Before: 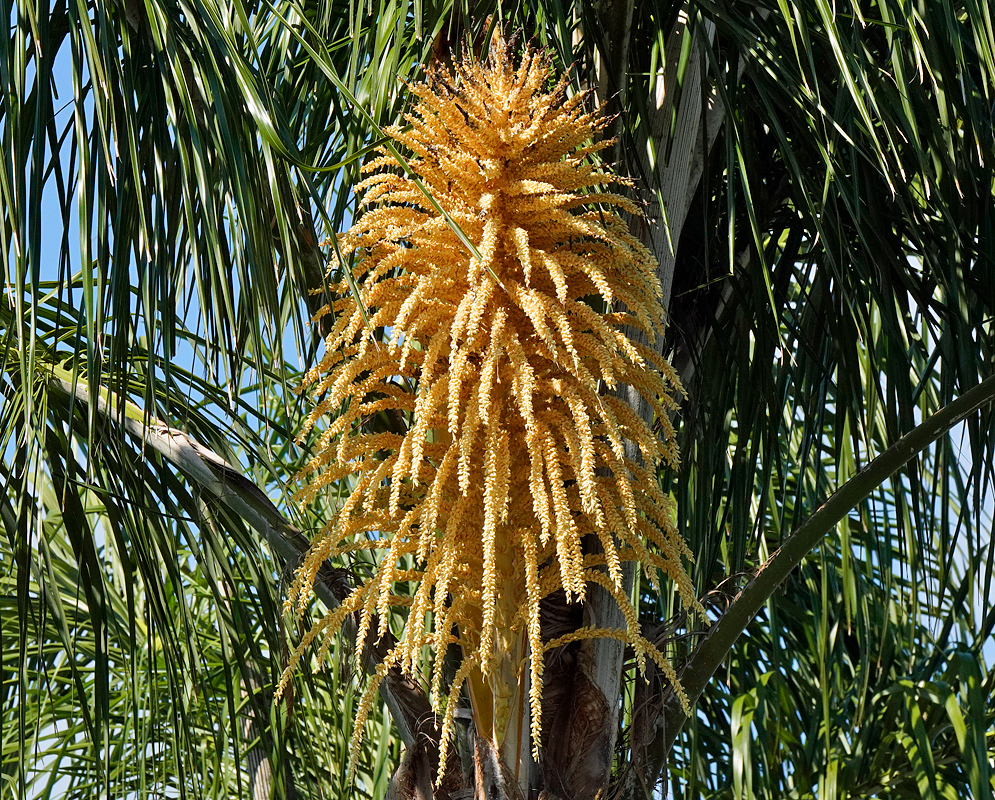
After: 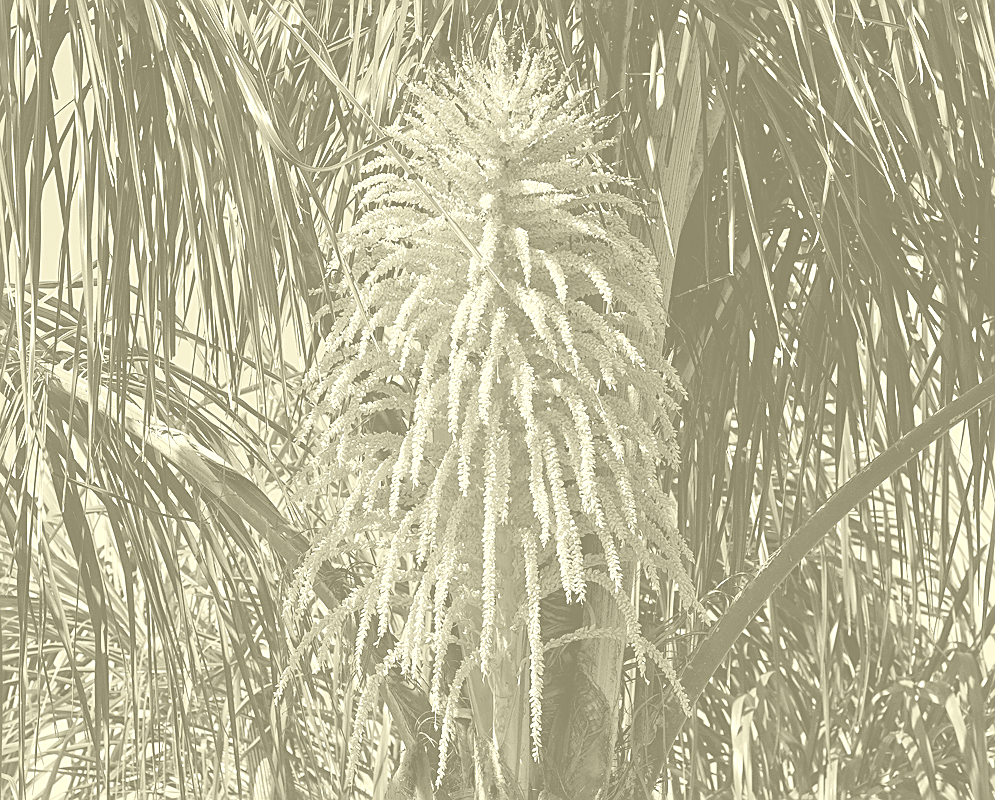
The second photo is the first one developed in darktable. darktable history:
sharpen: on, module defaults
colorize: hue 43.2°, saturation 40%, version 1
